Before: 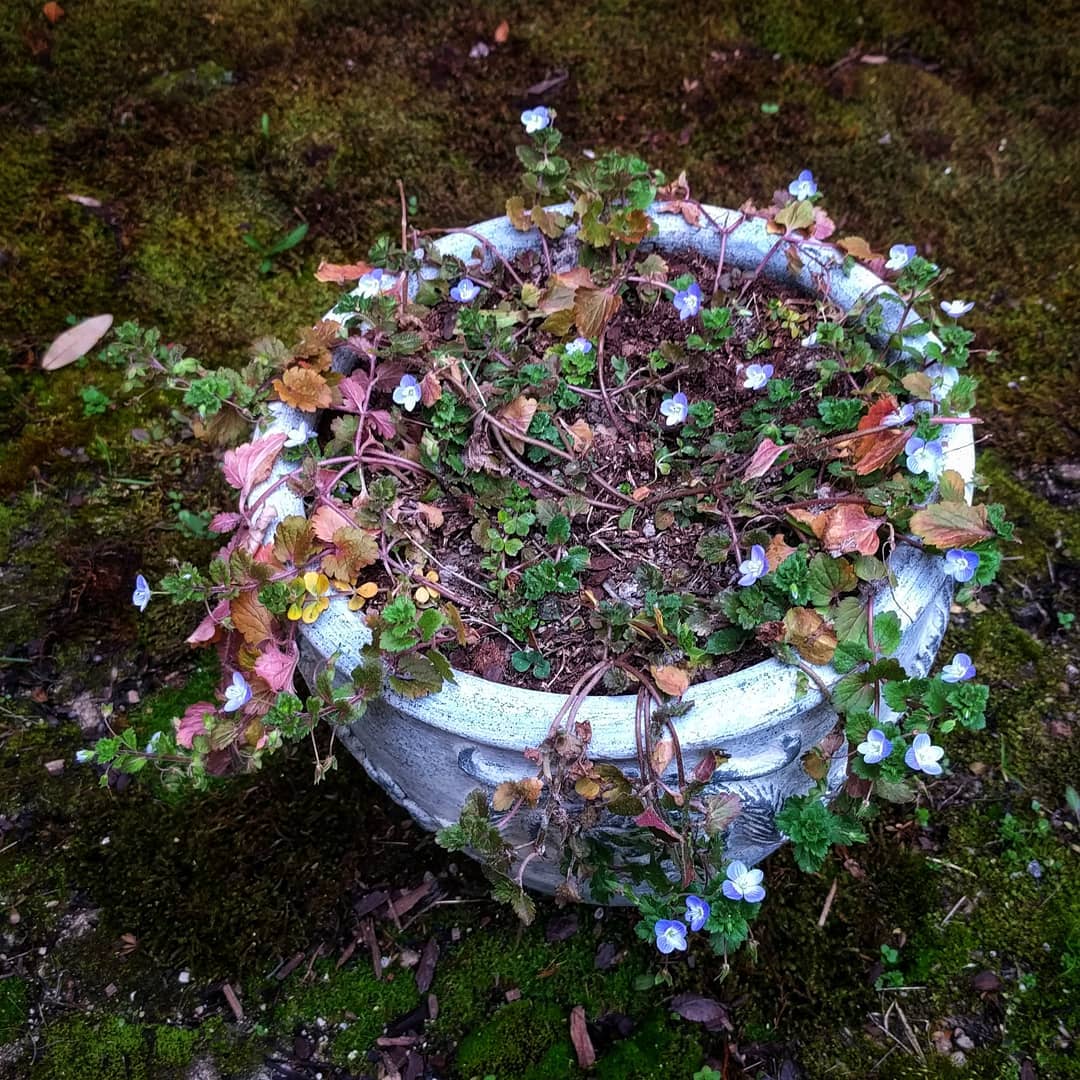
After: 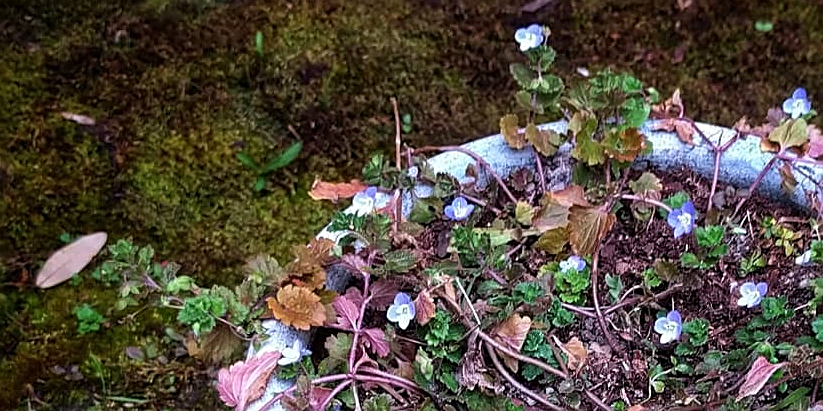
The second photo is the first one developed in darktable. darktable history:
sharpen: on, module defaults
crop: left 0.579%, top 7.627%, right 23.167%, bottom 54.275%
